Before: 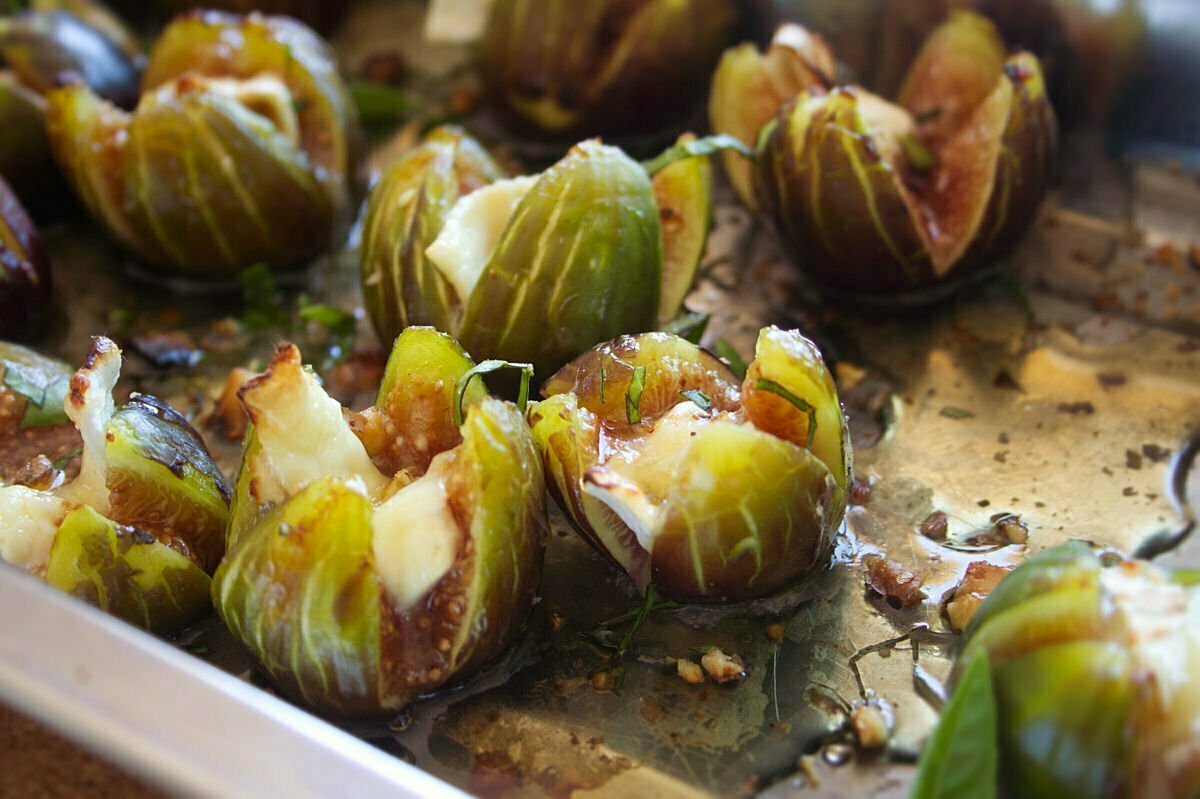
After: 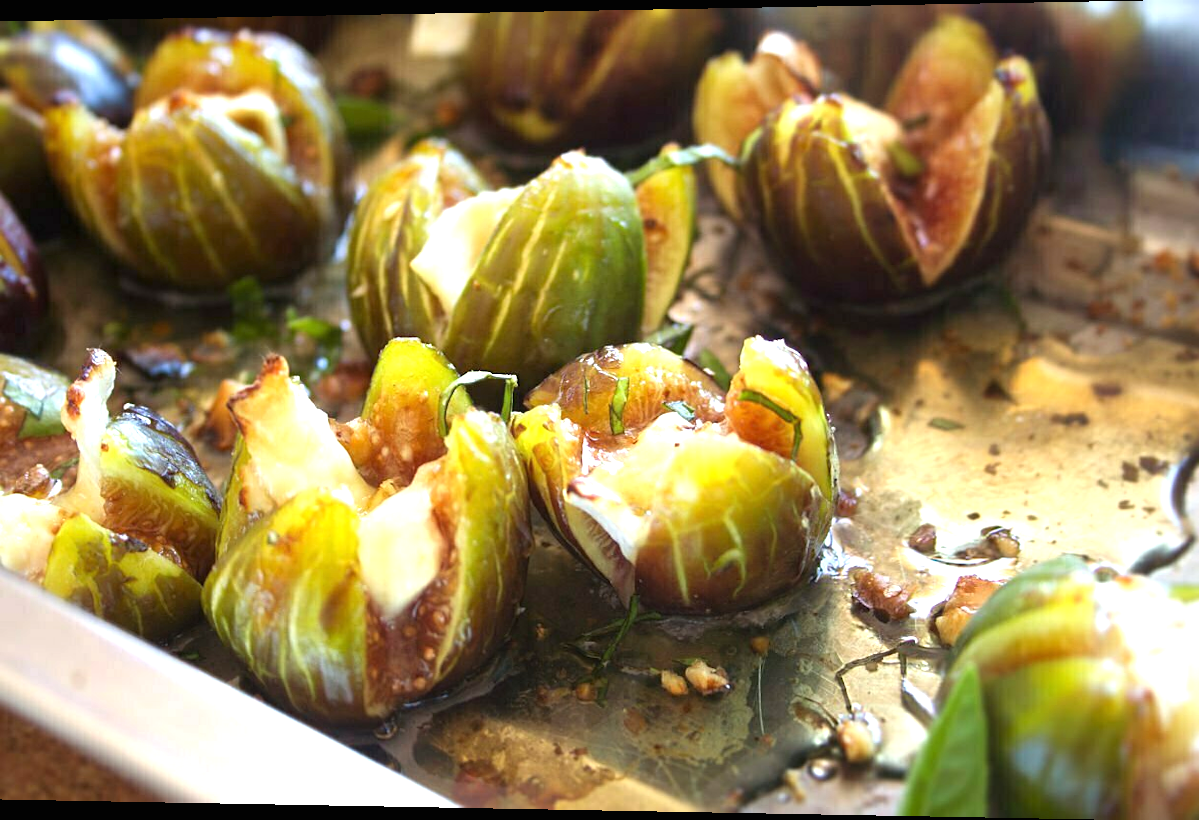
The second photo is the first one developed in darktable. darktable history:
exposure: black level correction 0, exposure 0.9 EV, compensate highlight preservation false
rotate and perspective: lens shift (horizontal) -0.055, automatic cropping off
